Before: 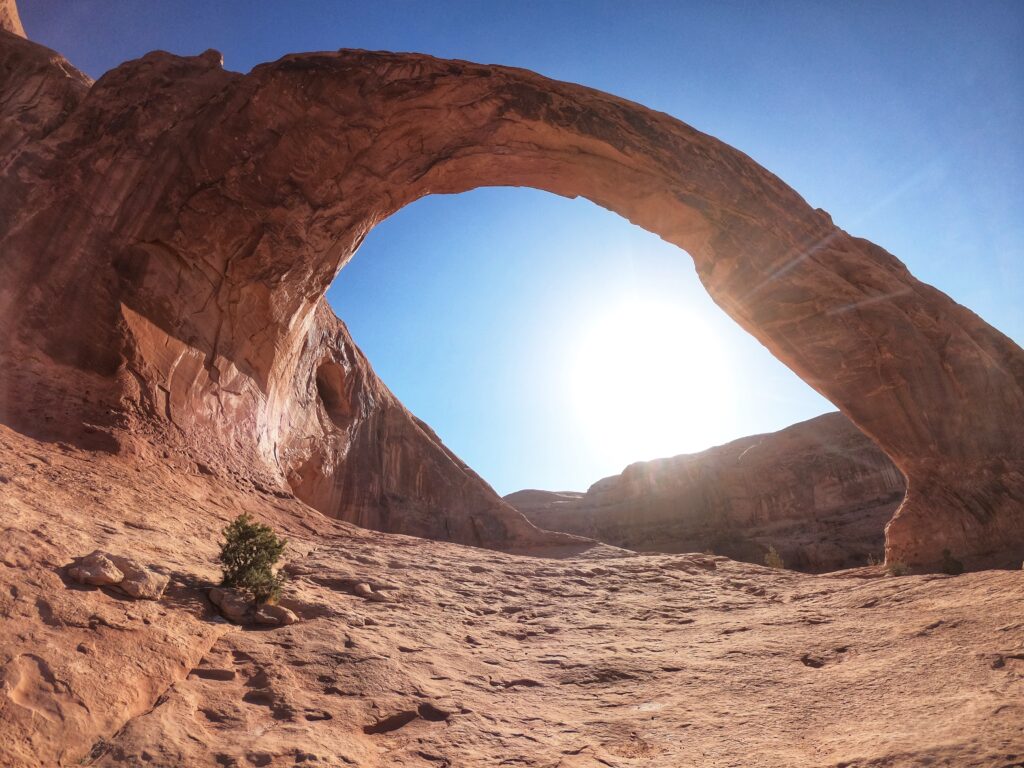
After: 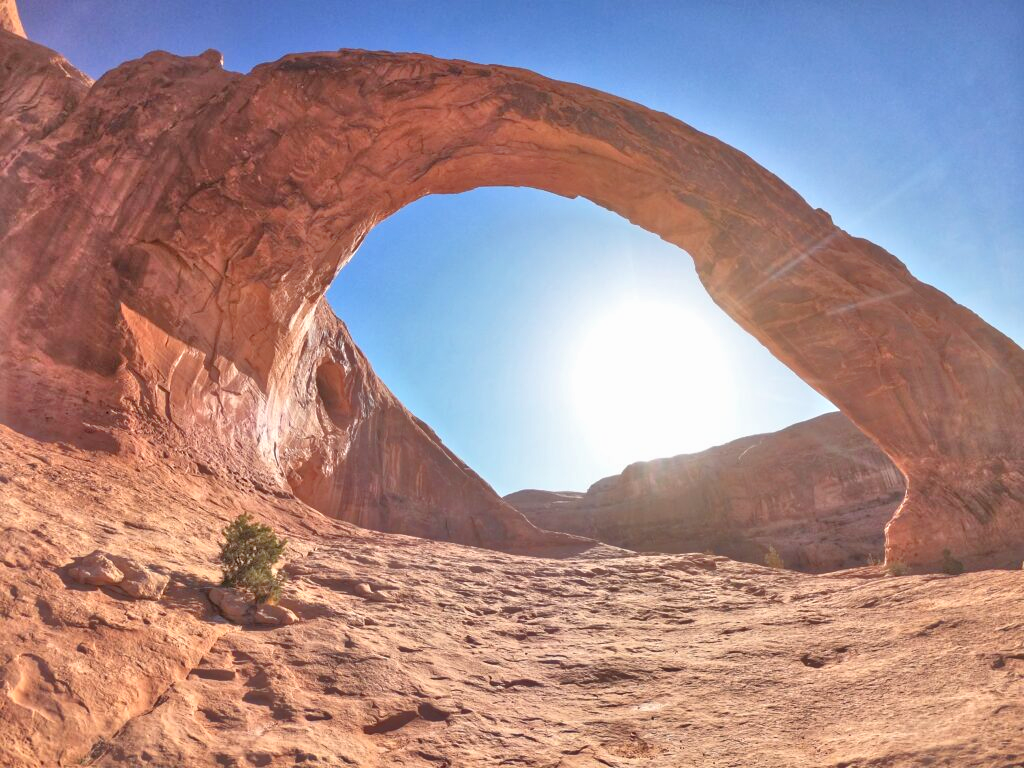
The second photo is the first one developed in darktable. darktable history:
shadows and highlights: low approximation 0.01, soften with gaussian
tone equalizer: -8 EV 1.98 EV, -7 EV 1.98 EV, -6 EV 1.98 EV, -5 EV 1.99 EV, -4 EV 1.99 EV, -3 EV 1.49 EV, -2 EV 0.996 EV, -1 EV 0.477 EV
